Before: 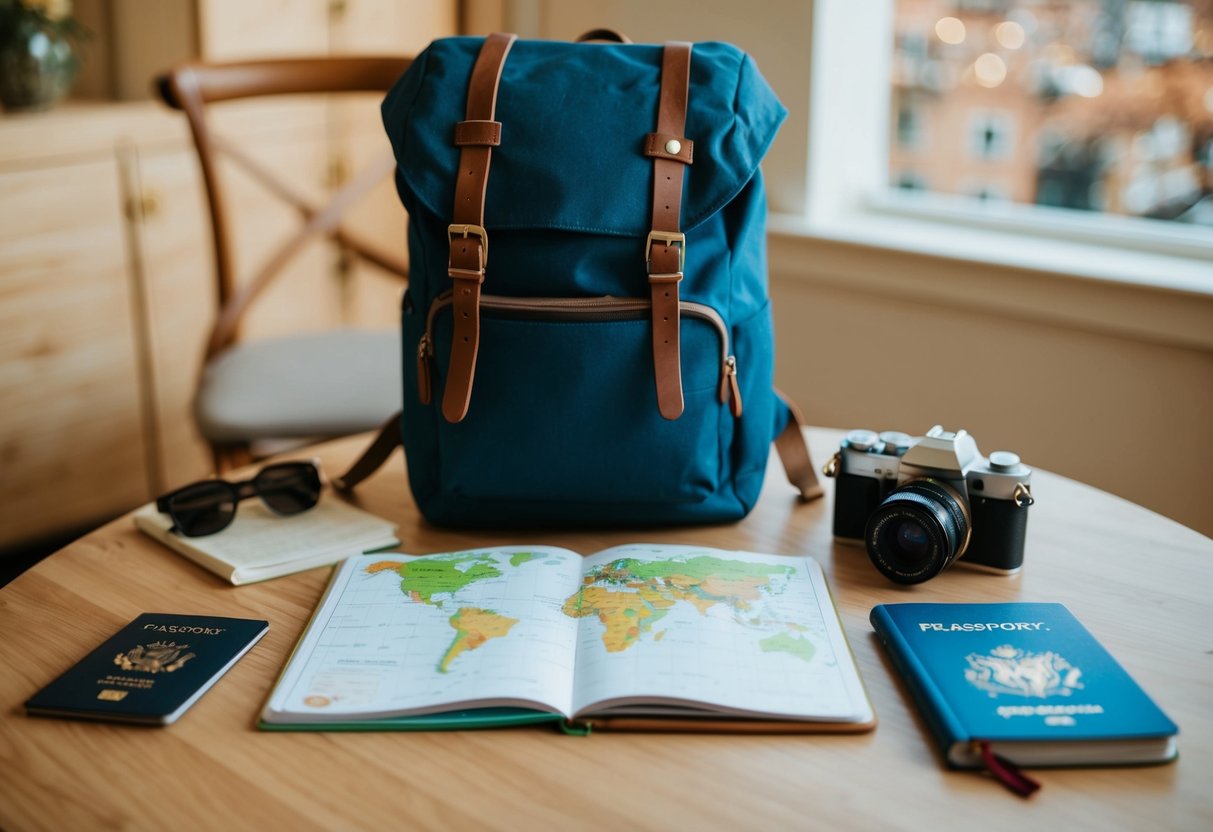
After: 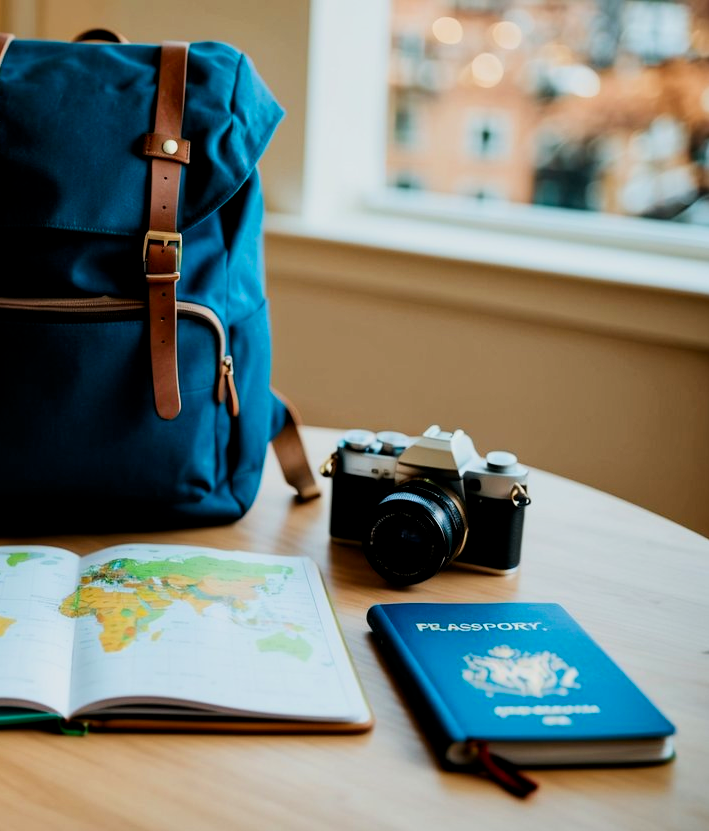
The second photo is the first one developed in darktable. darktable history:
exposure: black level correction 0.001, compensate exposure bias true, compensate highlight preservation false
filmic rgb: black relative exposure -7.75 EV, white relative exposure 4.43 EV, target black luminance 0%, hardness 3.75, latitude 50.75%, contrast 1.077, highlights saturation mix 8.87%, shadows ↔ highlights balance -0.25%
contrast brightness saturation: contrast 0.182, saturation 0.296
local contrast: mode bilateral grid, contrast 11, coarseness 25, detail 115%, midtone range 0.2
crop: left 41.48%
